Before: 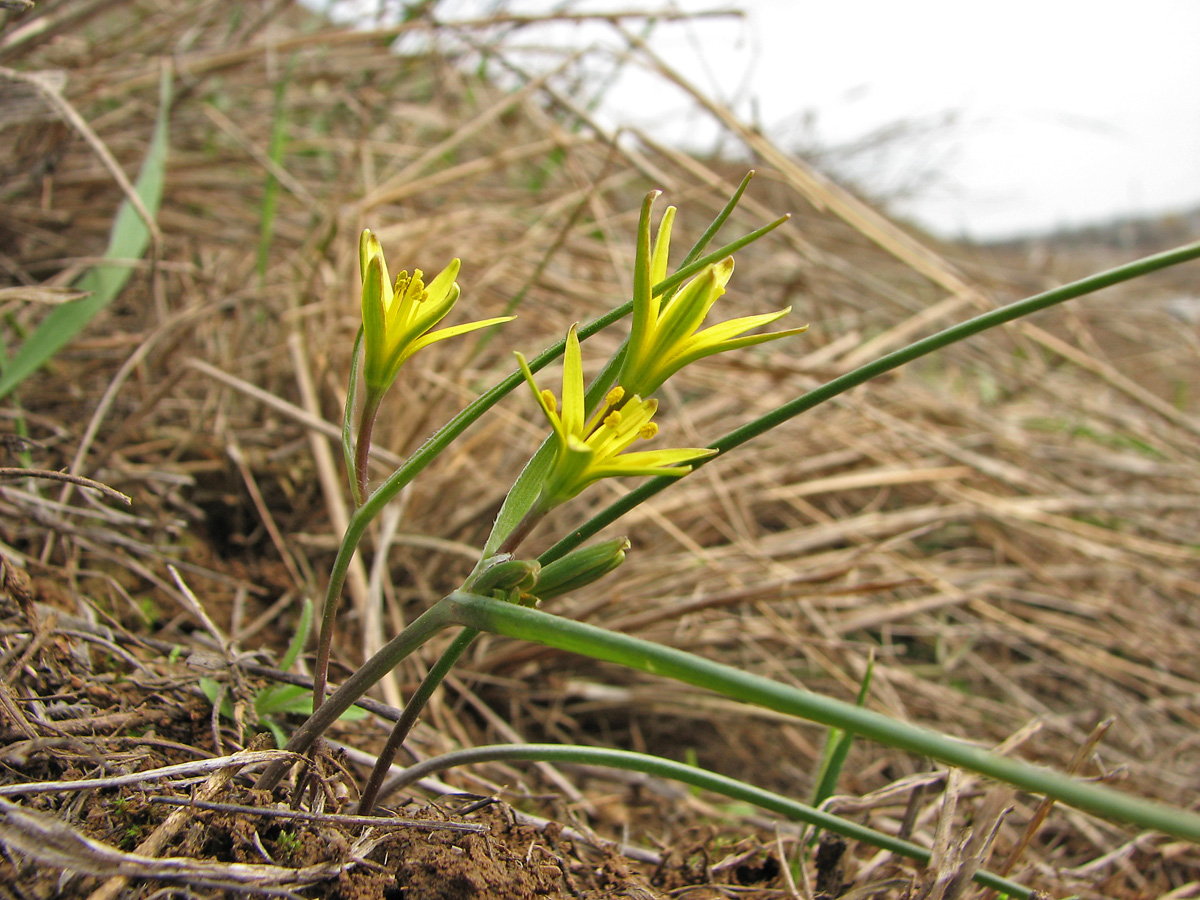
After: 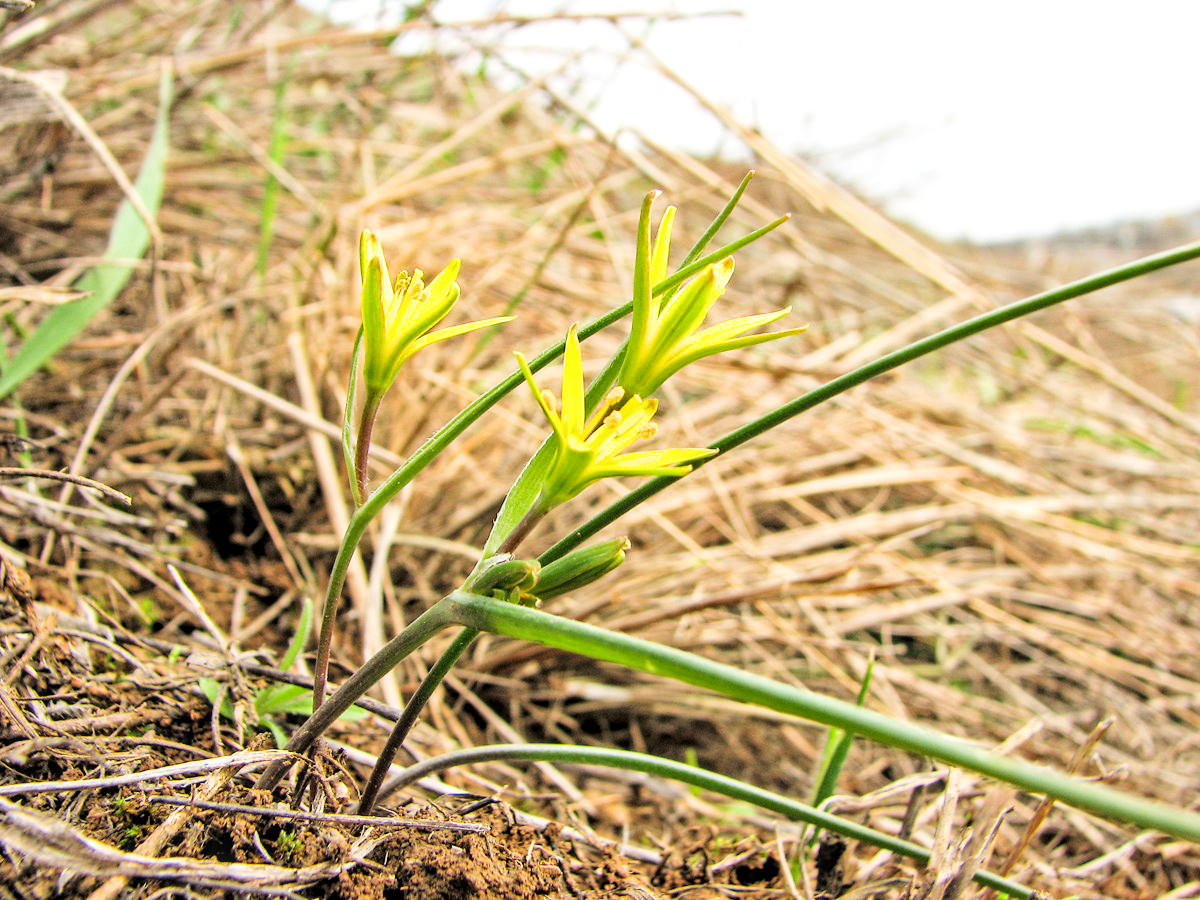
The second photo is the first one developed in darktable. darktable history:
color balance rgb: perceptual saturation grading › global saturation 10%, global vibrance 10%
exposure: black level correction 0, exposure 1.2 EV, compensate exposure bias true, compensate highlight preservation false
filmic rgb: black relative exposure -5 EV, hardness 2.88, contrast 1.4, highlights saturation mix -20%
local contrast: on, module defaults
